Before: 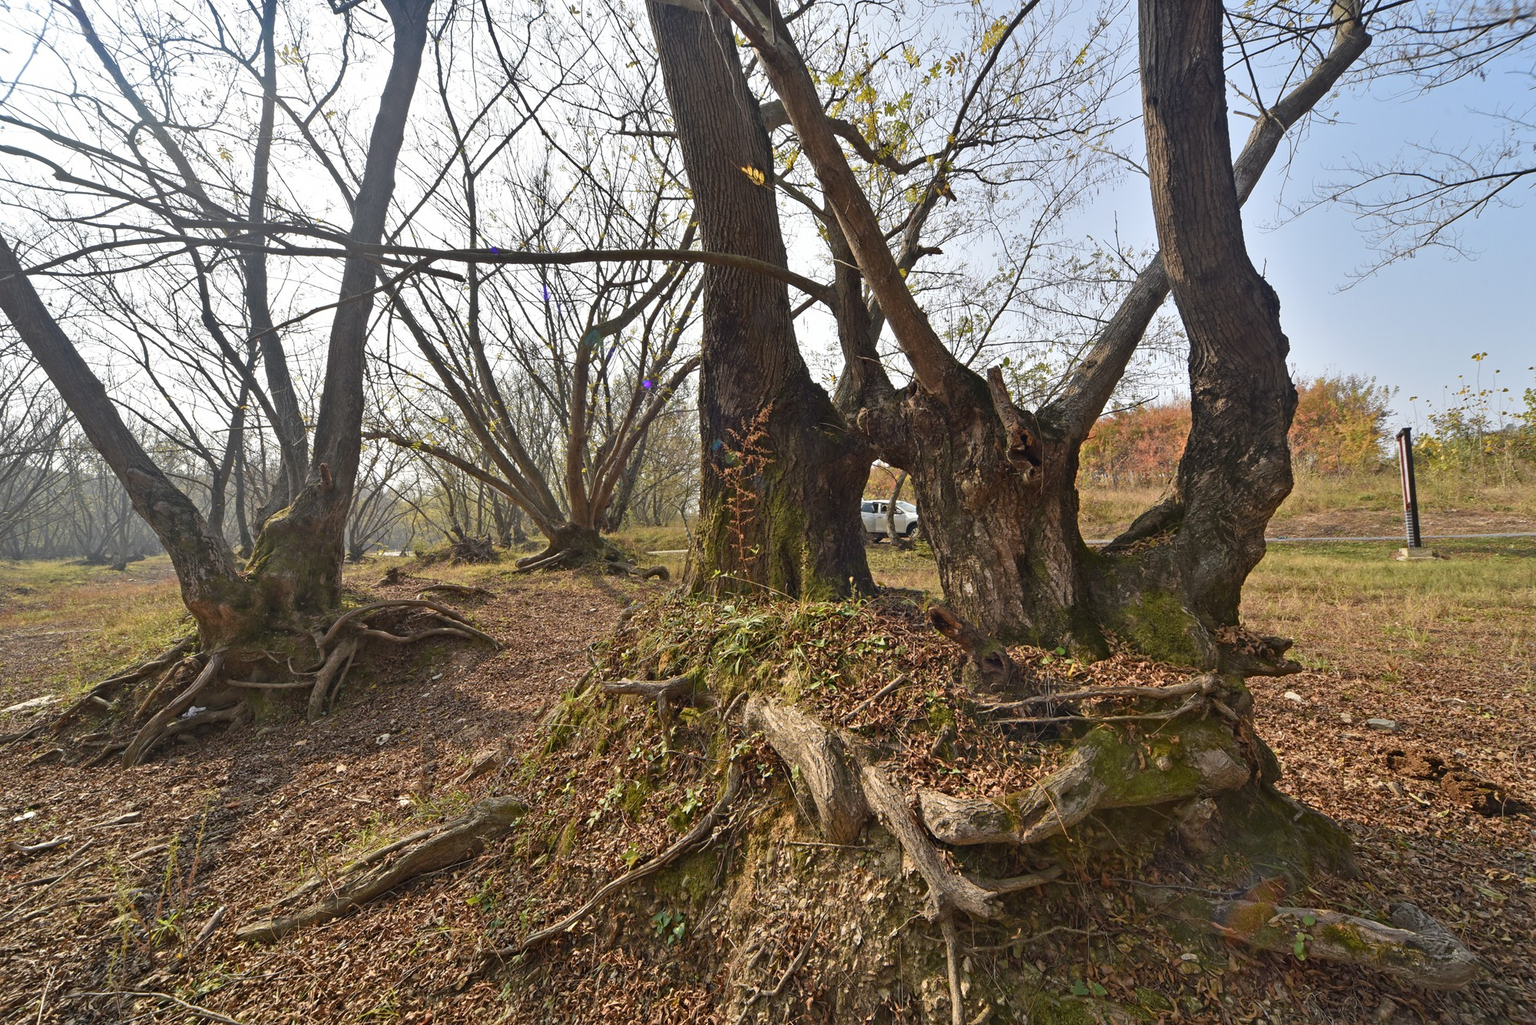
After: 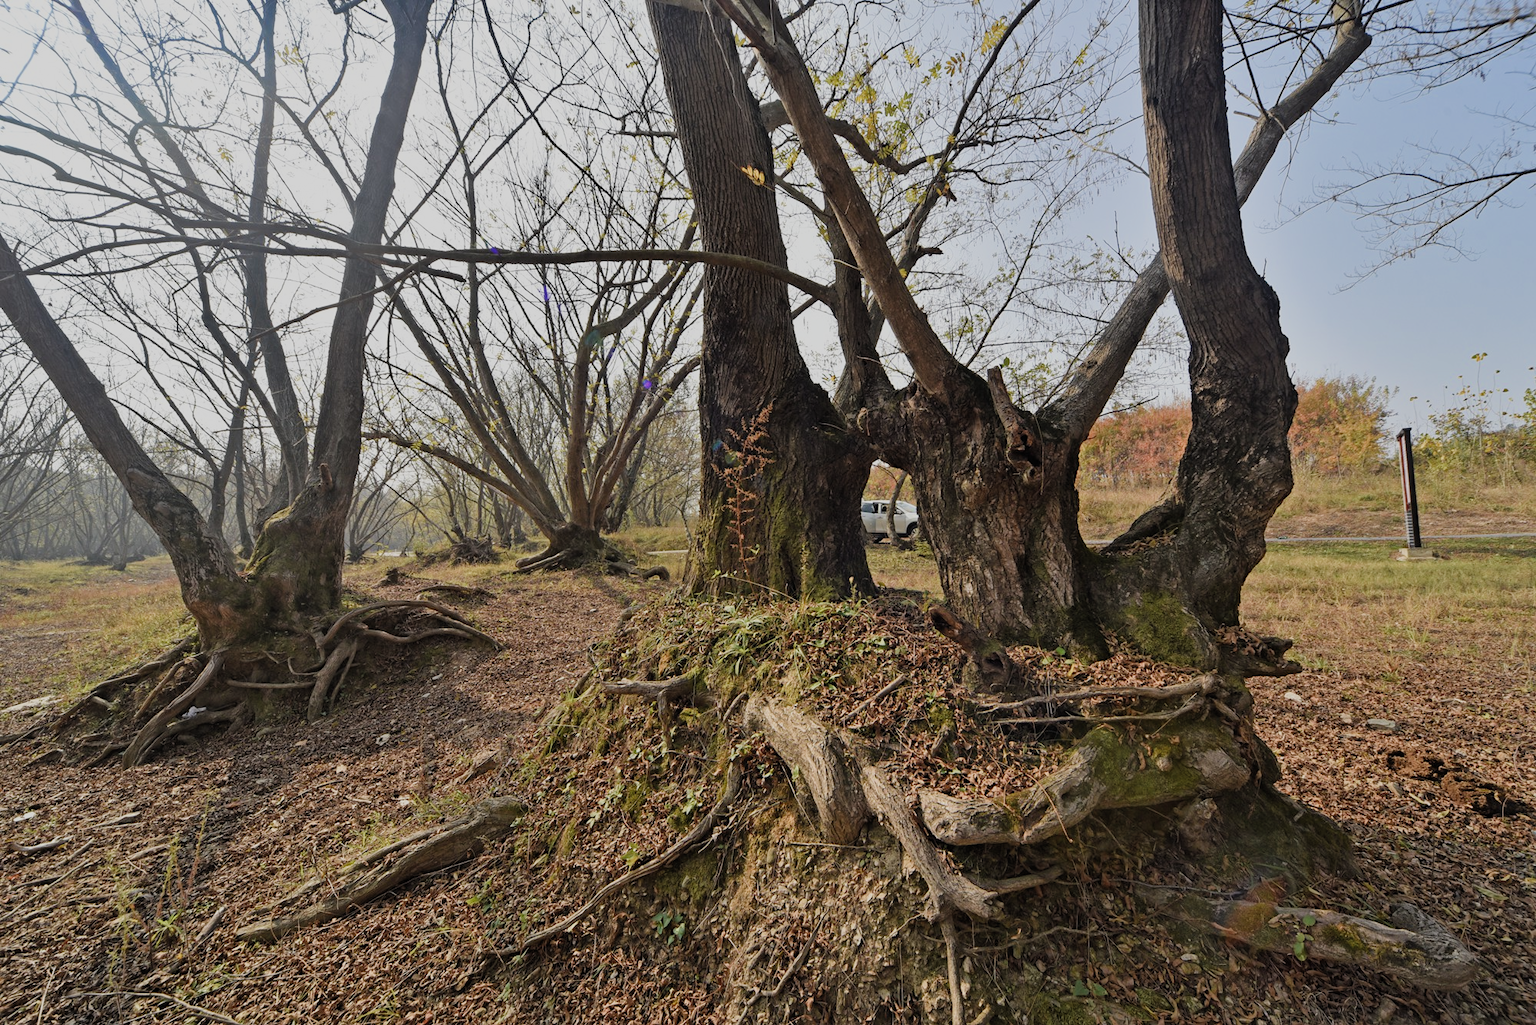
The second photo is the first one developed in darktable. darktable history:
filmic rgb: black relative exposure -7.65 EV, white relative exposure 4.56 EV, hardness 3.61, add noise in highlights 0.001, color science v3 (2019), use custom middle-gray values true, contrast in highlights soft
